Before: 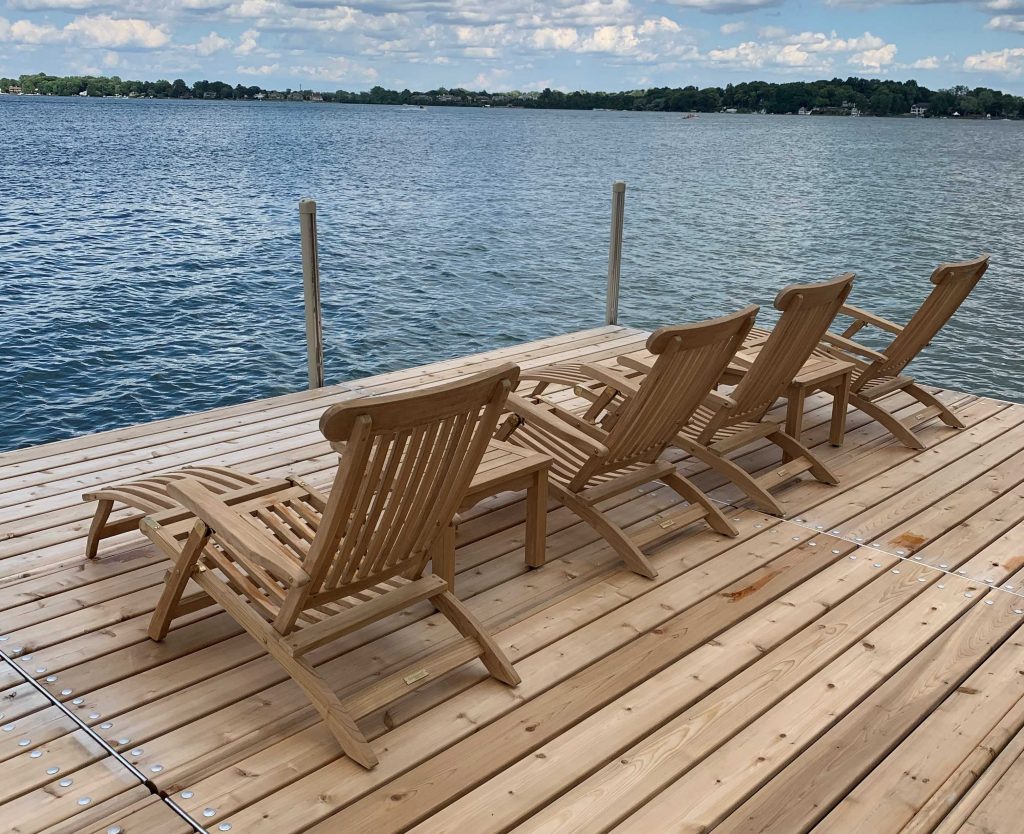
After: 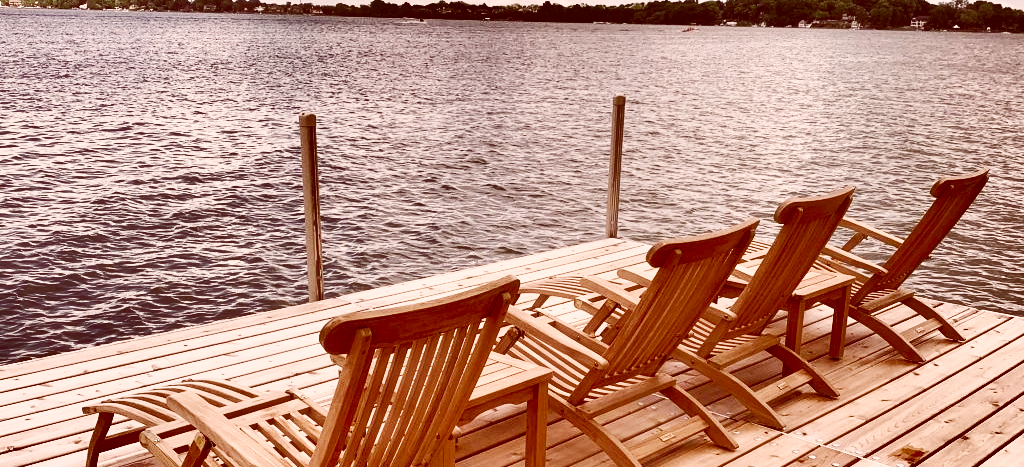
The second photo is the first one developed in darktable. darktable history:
haze removal: strength -0.096, compatibility mode true, adaptive false
shadows and highlights: shadows 24.28, highlights -77.63, soften with gaussian
crop and rotate: top 10.463%, bottom 33.493%
base curve: curves: ch0 [(0, 0) (0.007, 0.004) (0.027, 0.03) (0.046, 0.07) (0.207, 0.54) (0.442, 0.872) (0.673, 0.972) (1, 1)], preserve colors none
color balance rgb: perceptual saturation grading › global saturation -9.837%, perceptual saturation grading › highlights -26.116%, perceptual saturation grading › shadows 21.299%
color correction: highlights a* 9.49, highlights b* 8.75, shadows a* 39.44, shadows b* 39.88, saturation 0.808
